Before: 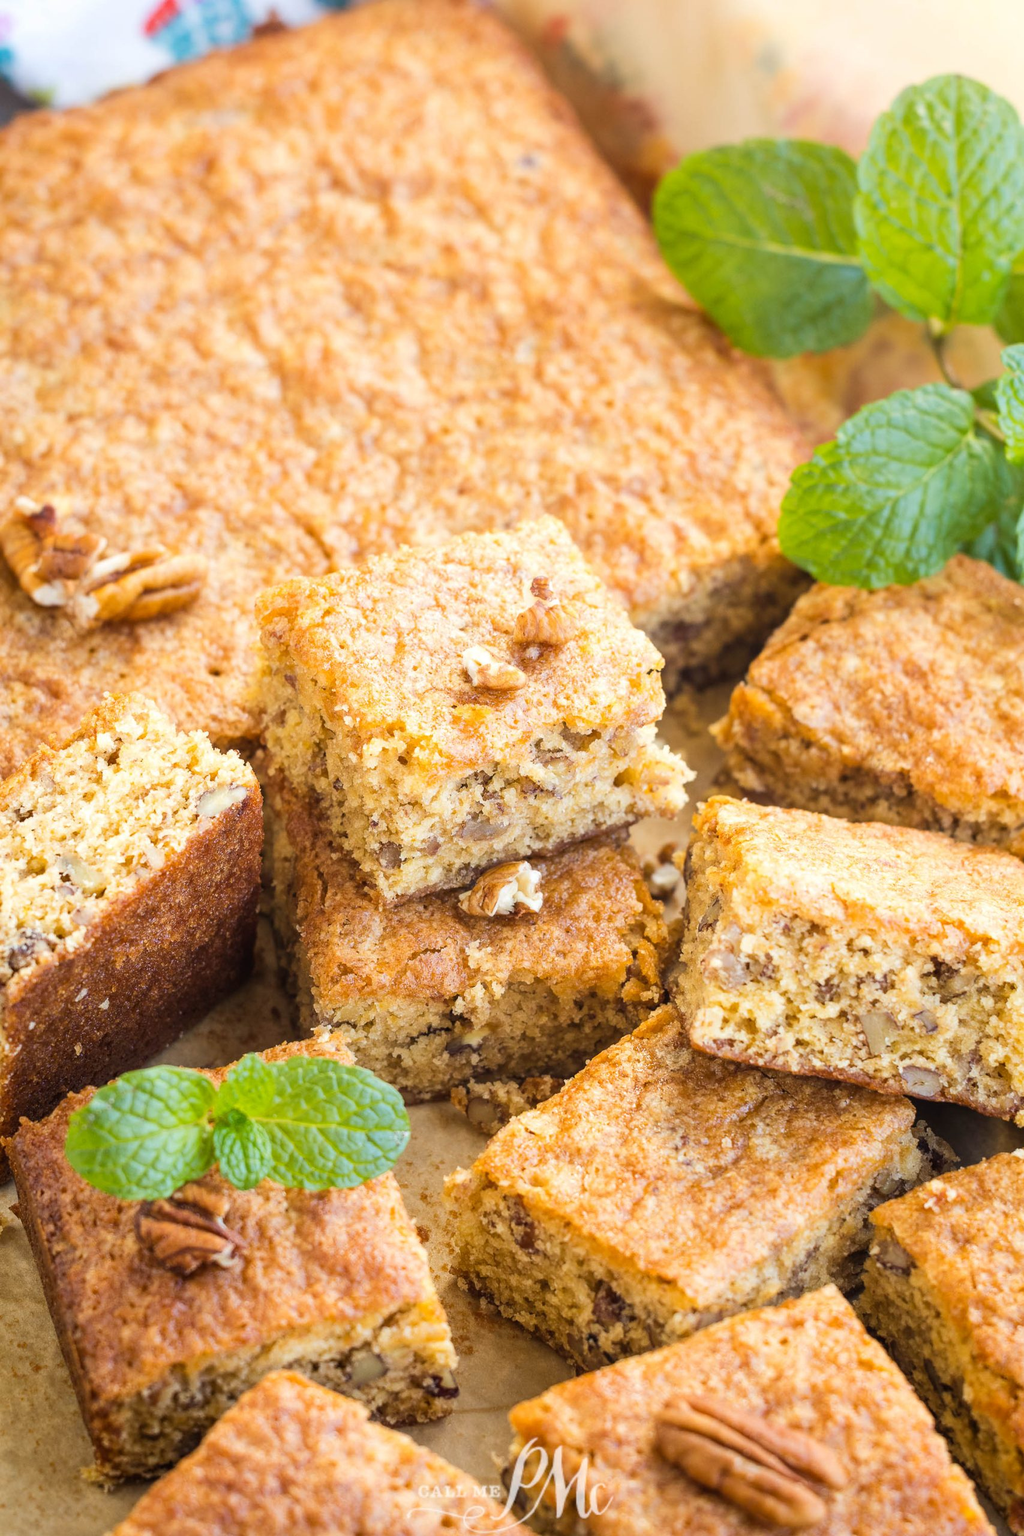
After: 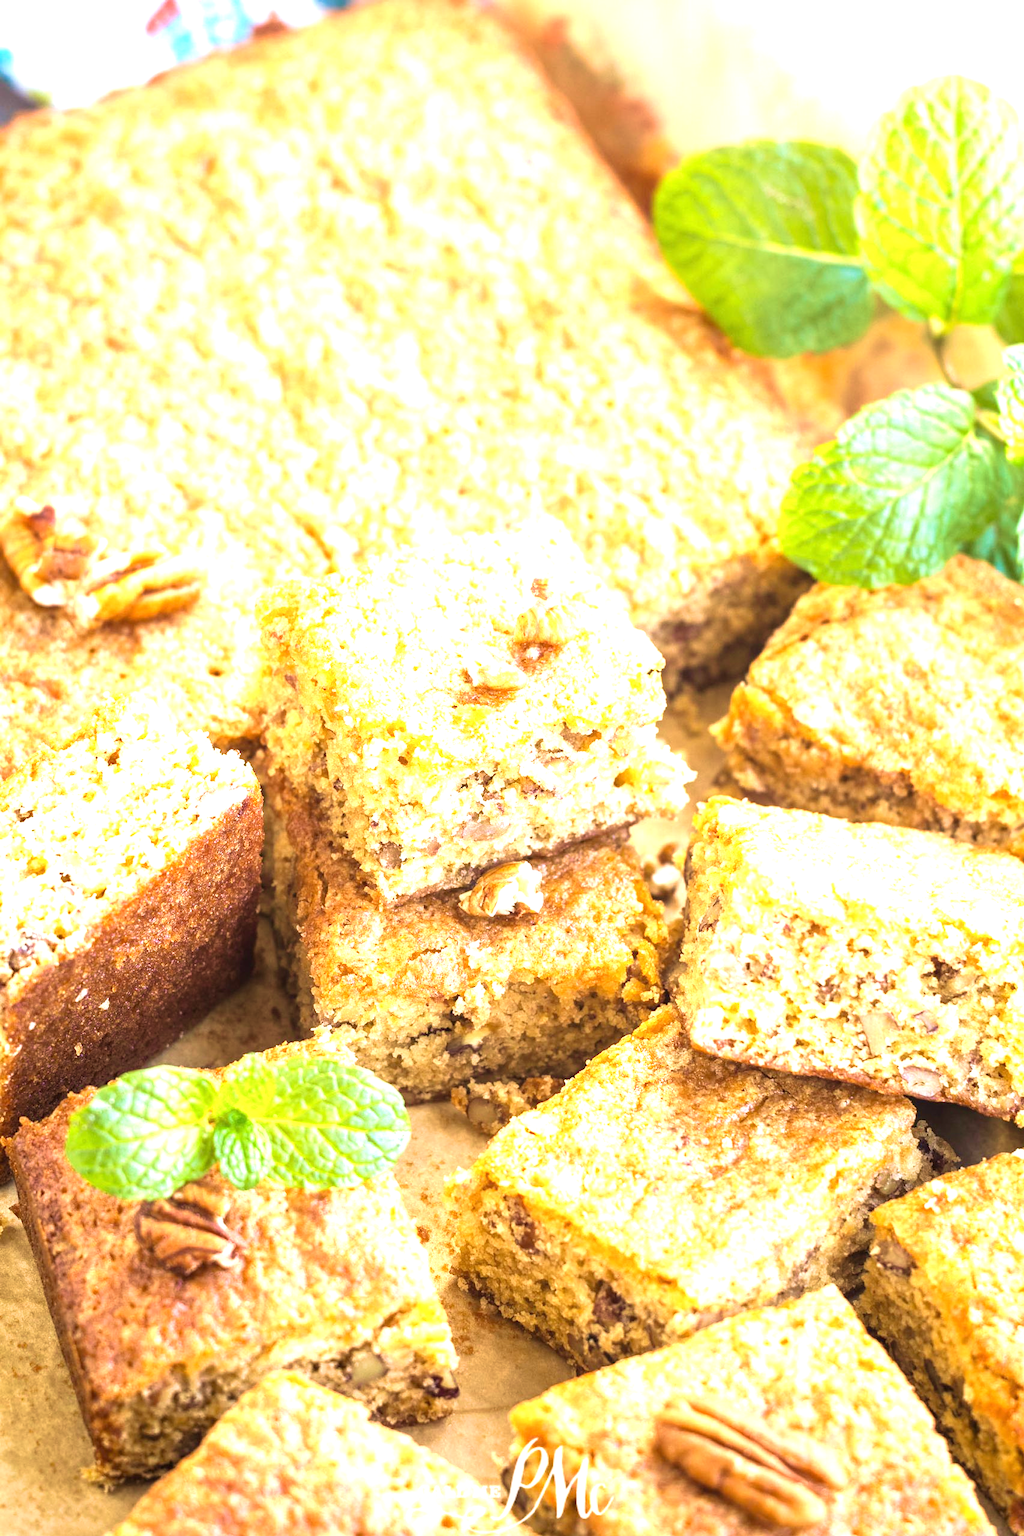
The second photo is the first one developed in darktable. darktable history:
exposure: black level correction 0, exposure 1.2 EV, compensate exposure bias true, compensate highlight preservation false
velvia: strength 44.4%
